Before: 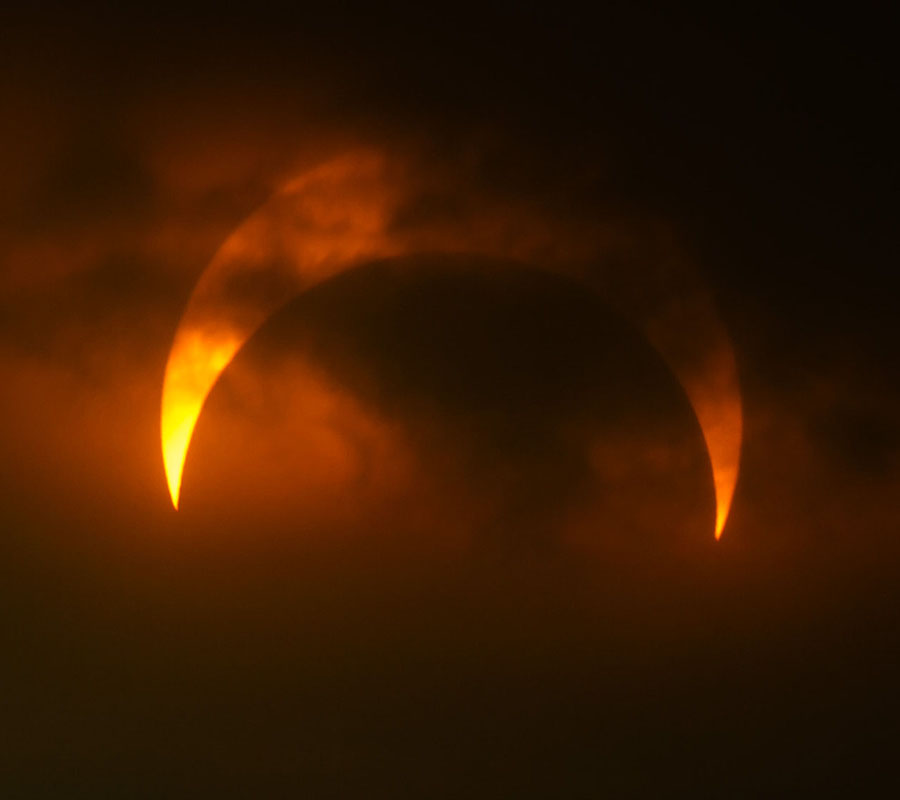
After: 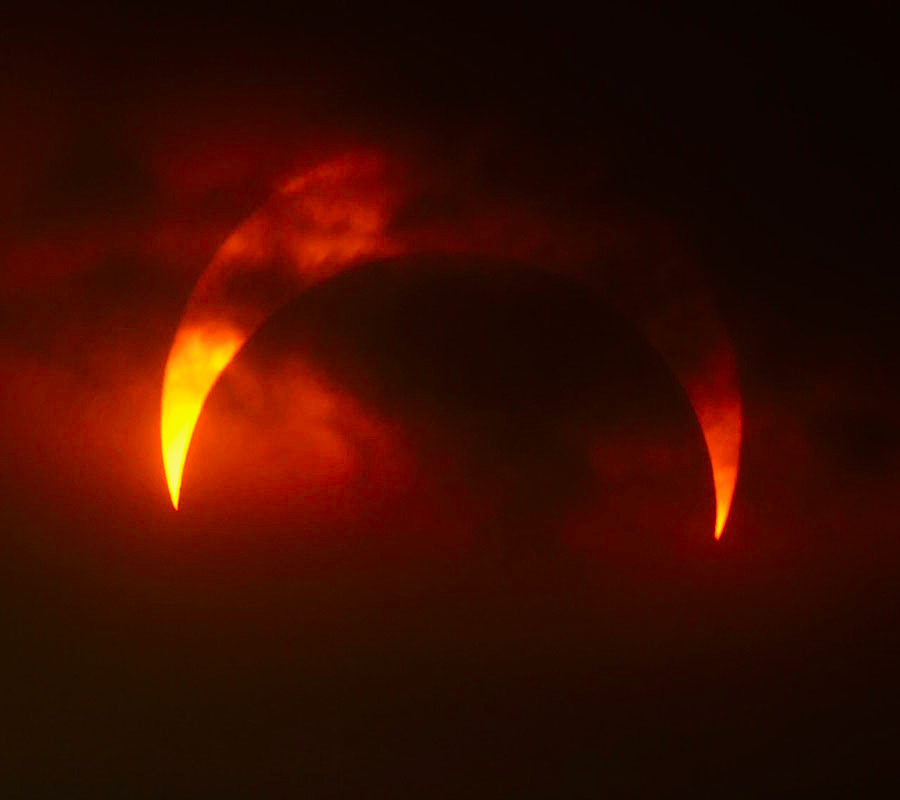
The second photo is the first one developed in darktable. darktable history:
tone curve: curves: ch0 [(0, 0.001) (0.139, 0.096) (0.311, 0.278) (0.495, 0.531) (0.718, 0.816) (0.841, 0.909) (1, 0.967)]; ch1 [(0, 0) (0.272, 0.249) (0.388, 0.385) (0.469, 0.456) (0.495, 0.497) (0.538, 0.554) (0.578, 0.605) (0.707, 0.778) (1, 1)]; ch2 [(0, 0) (0.125, 0.089) (0.353, 0.329) (0.443, 0.408) (0.502, 0.499) (0.557, 0.542) (0.608, 0.635) (1, 1)], color space Lab, independent channels, preserve colors none
